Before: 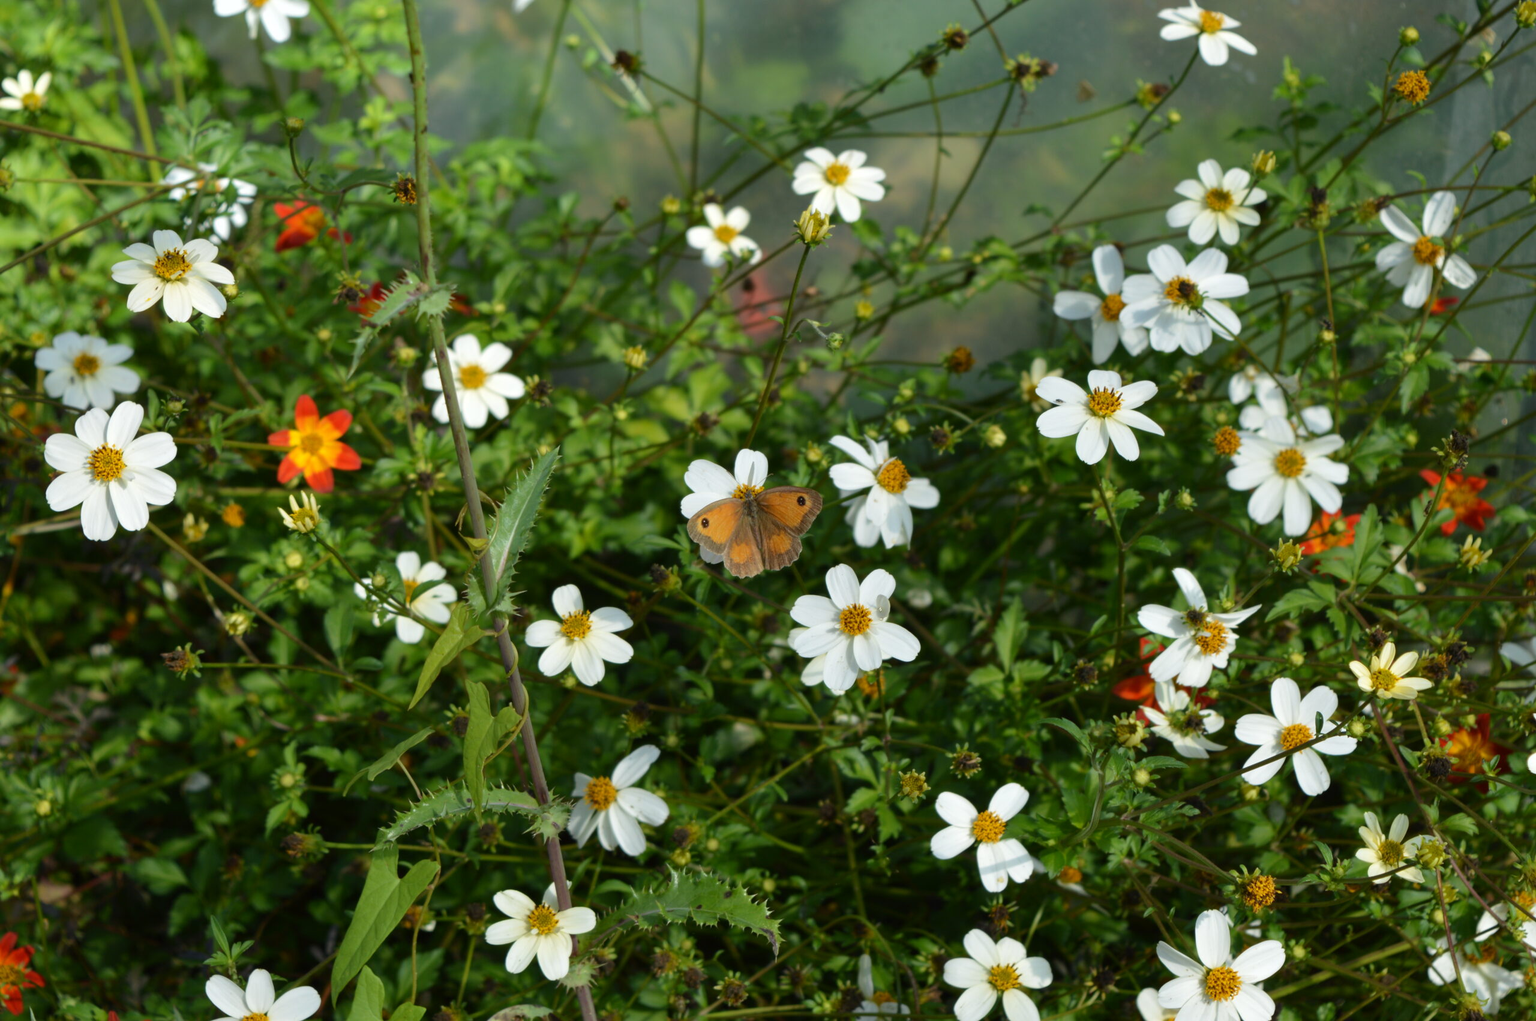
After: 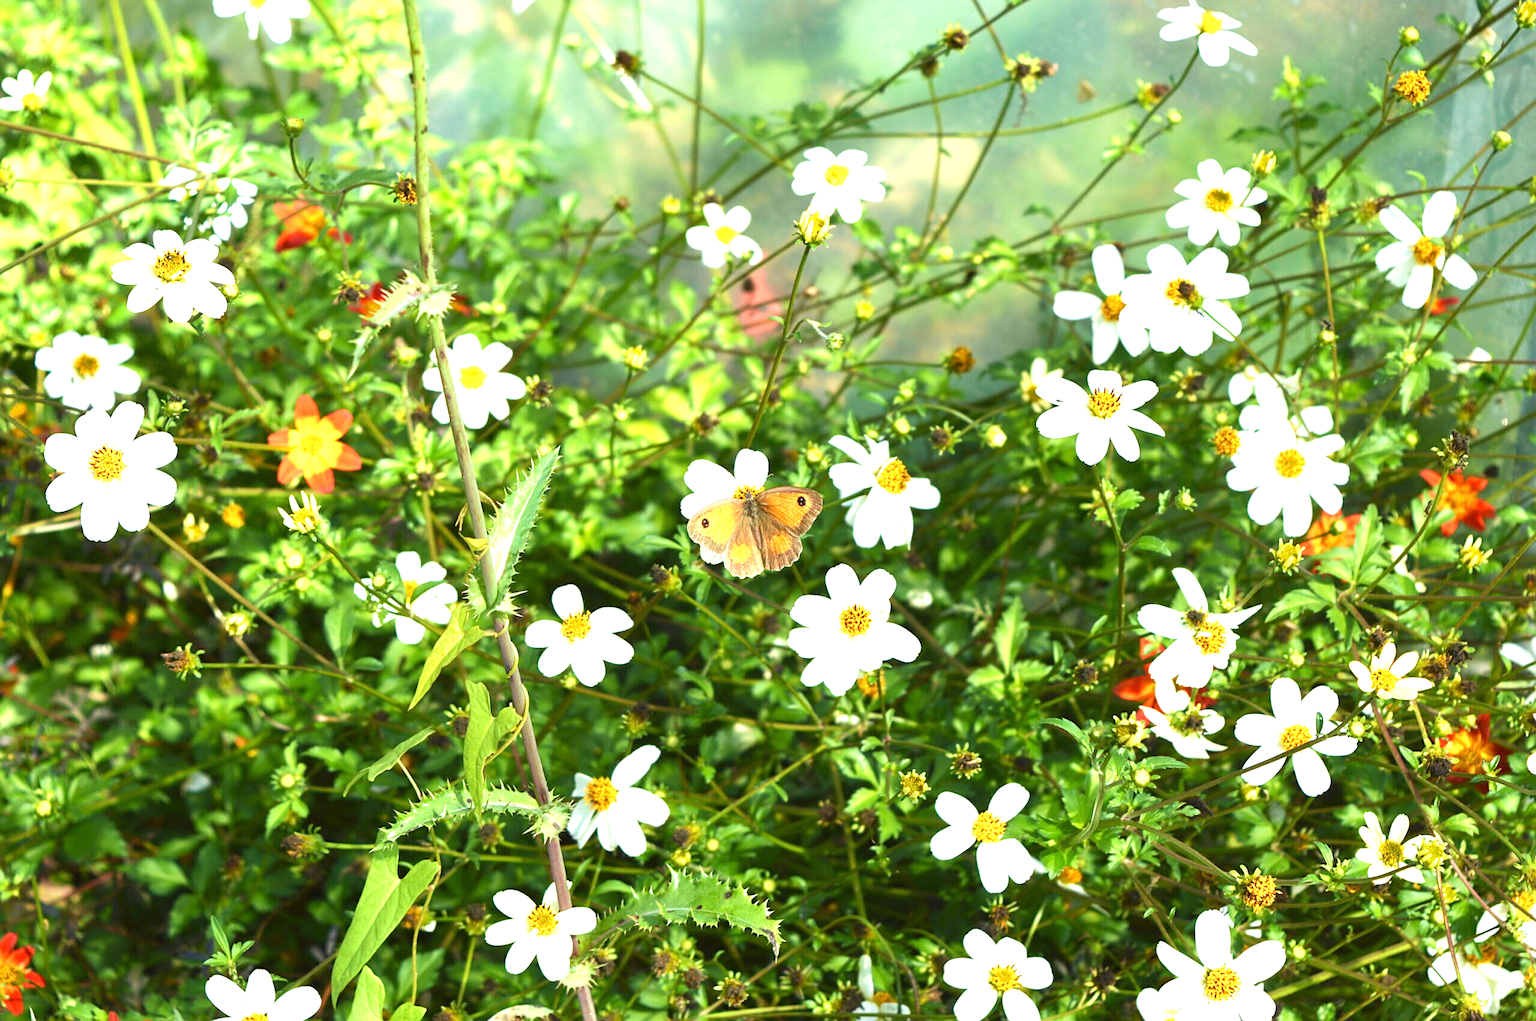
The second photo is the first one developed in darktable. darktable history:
velvia: on, module defaults
exposure: exposure 2.051 EV, compensate highlight preservation false
sharpen: on, module defaults
